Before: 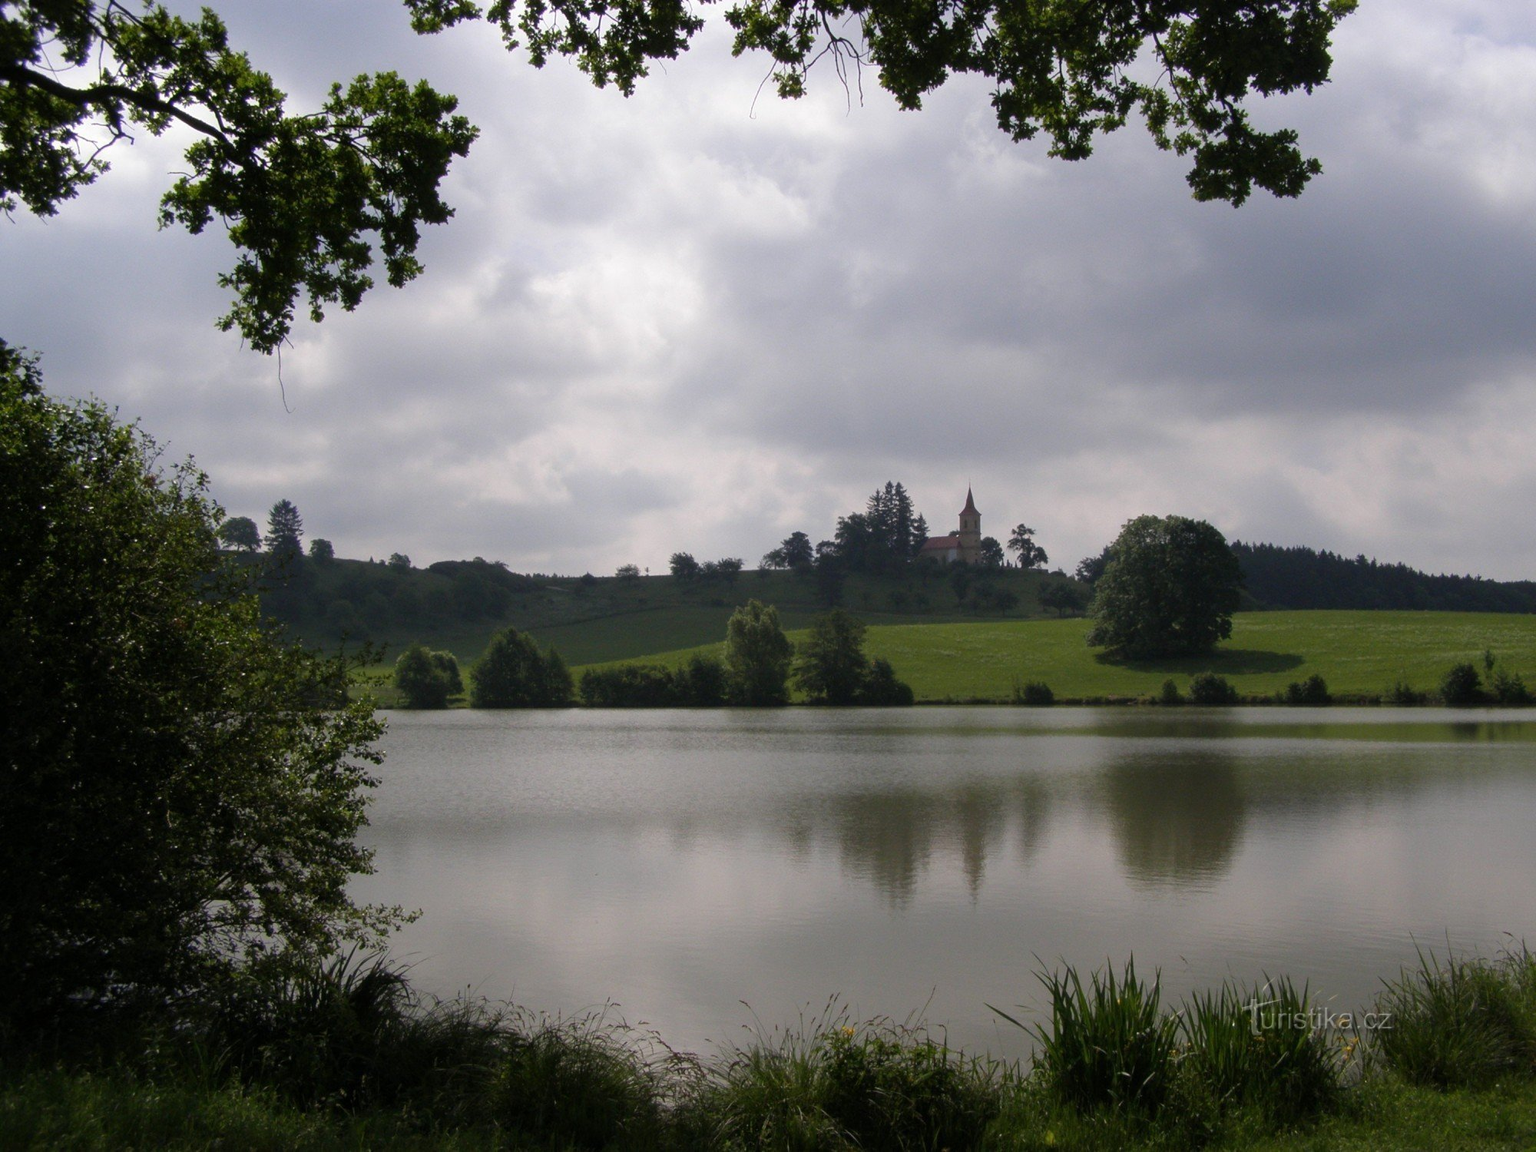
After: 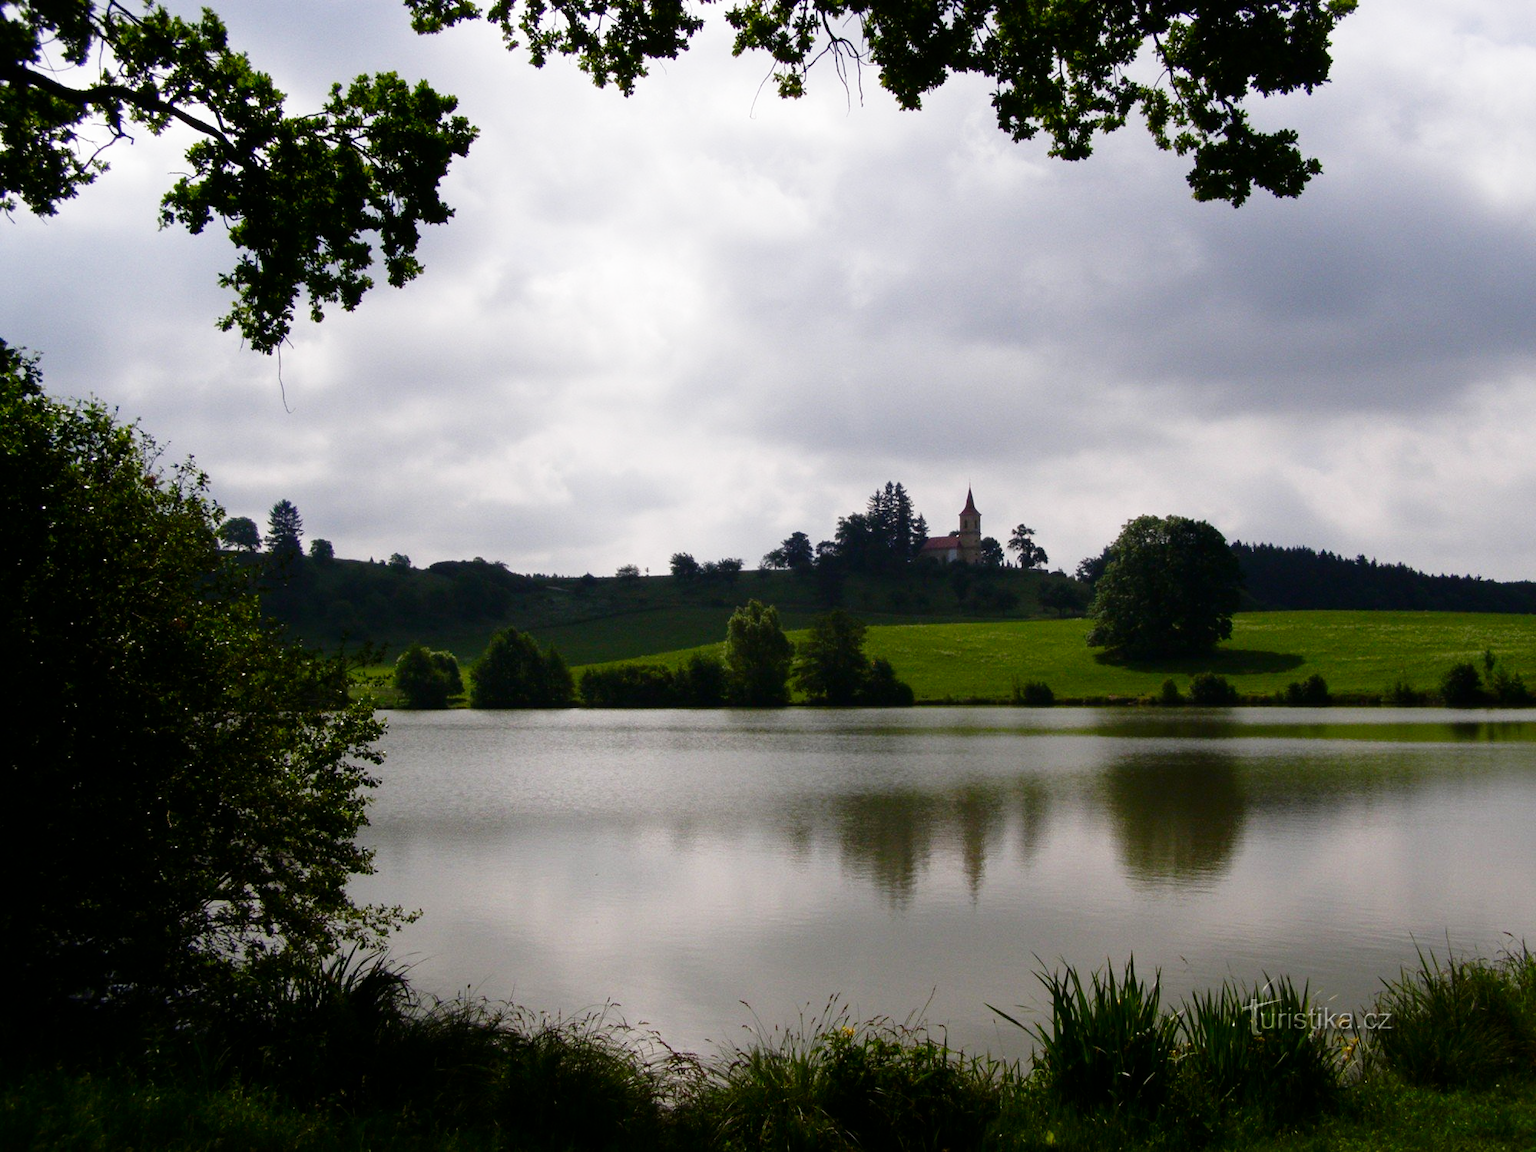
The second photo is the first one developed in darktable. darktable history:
base curve: curves: ch0 [(0, 0) (0.028, 0.03) (0.121, 0.232) (0.46, 0.748) (0.859, 0.968) (1, 1)], preserve colors none
levels: levels [0, 0.51, 1]
contrast brightness saturation: brightness -0.2, saturation 0.08
